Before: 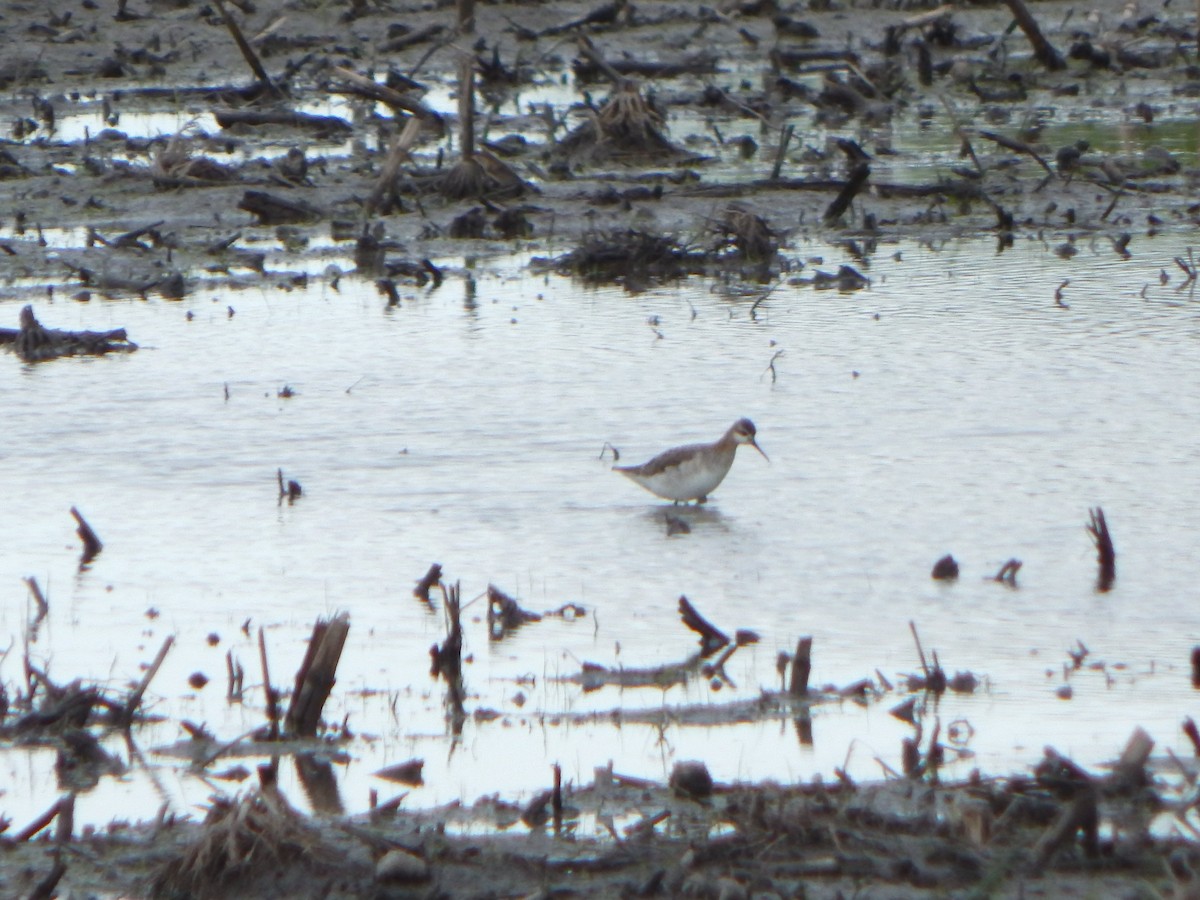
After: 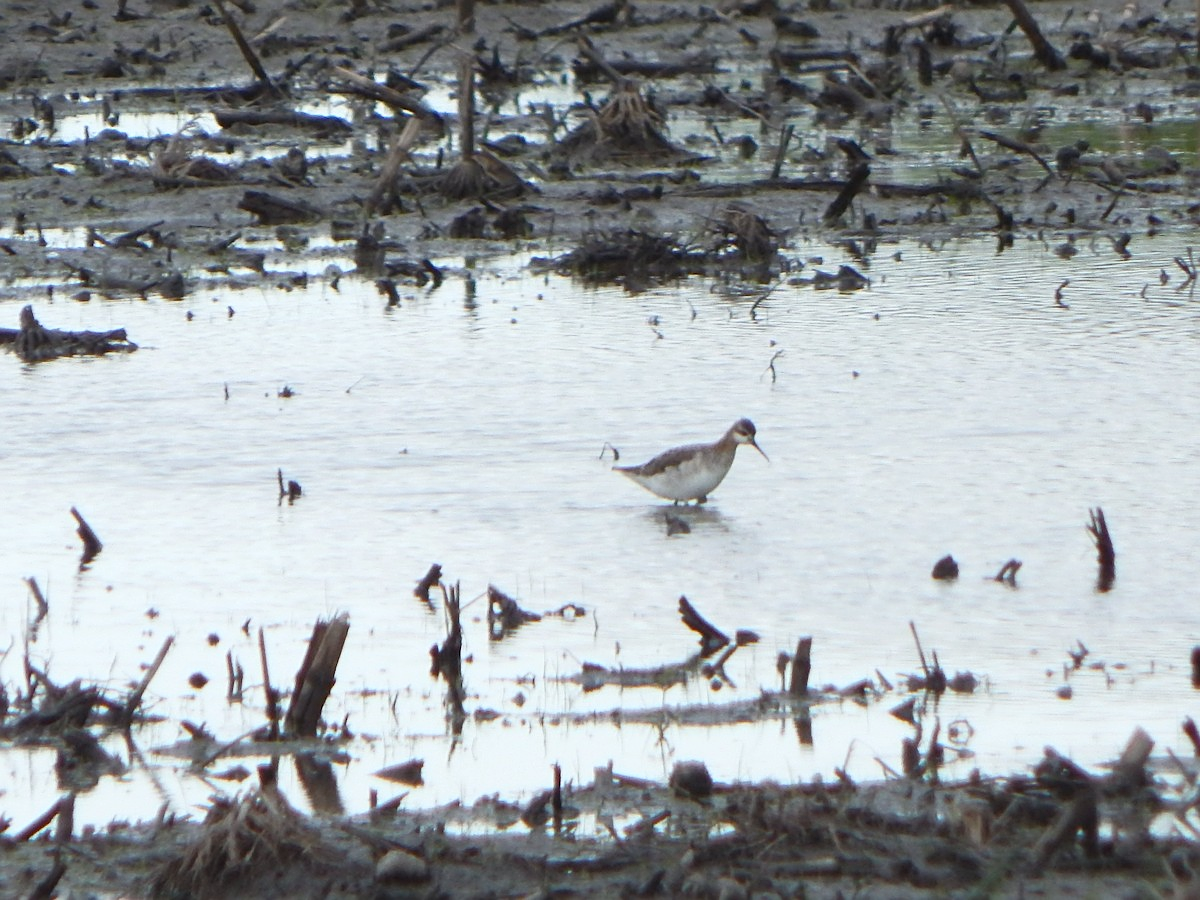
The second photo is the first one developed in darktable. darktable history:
shadows and highlights: shadows -1.73, highlights 38.81
sharpen: on, module defaults
tone equalizer: edges refinement/feathering 500, mask exposure compensation -1.57 EV, preserve details no
